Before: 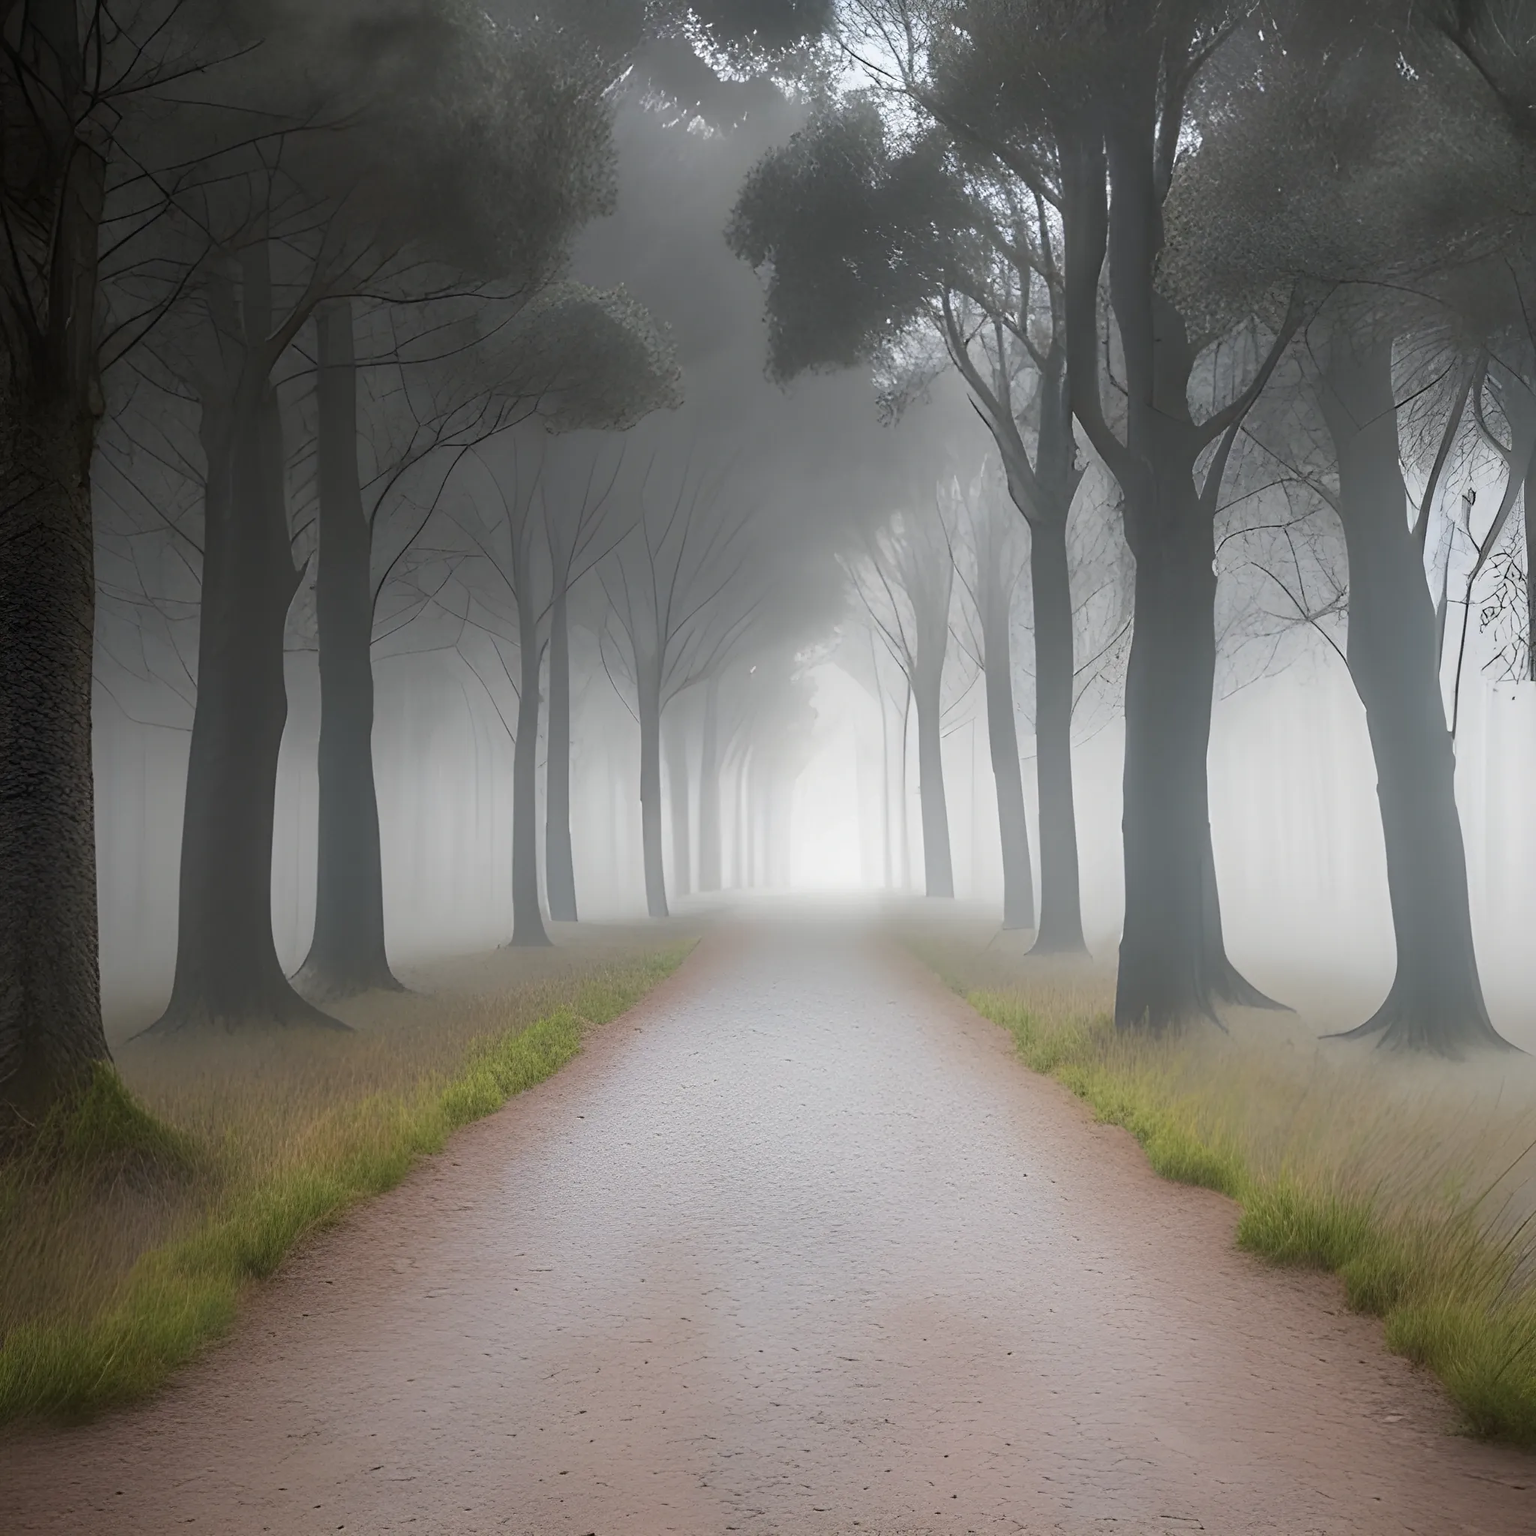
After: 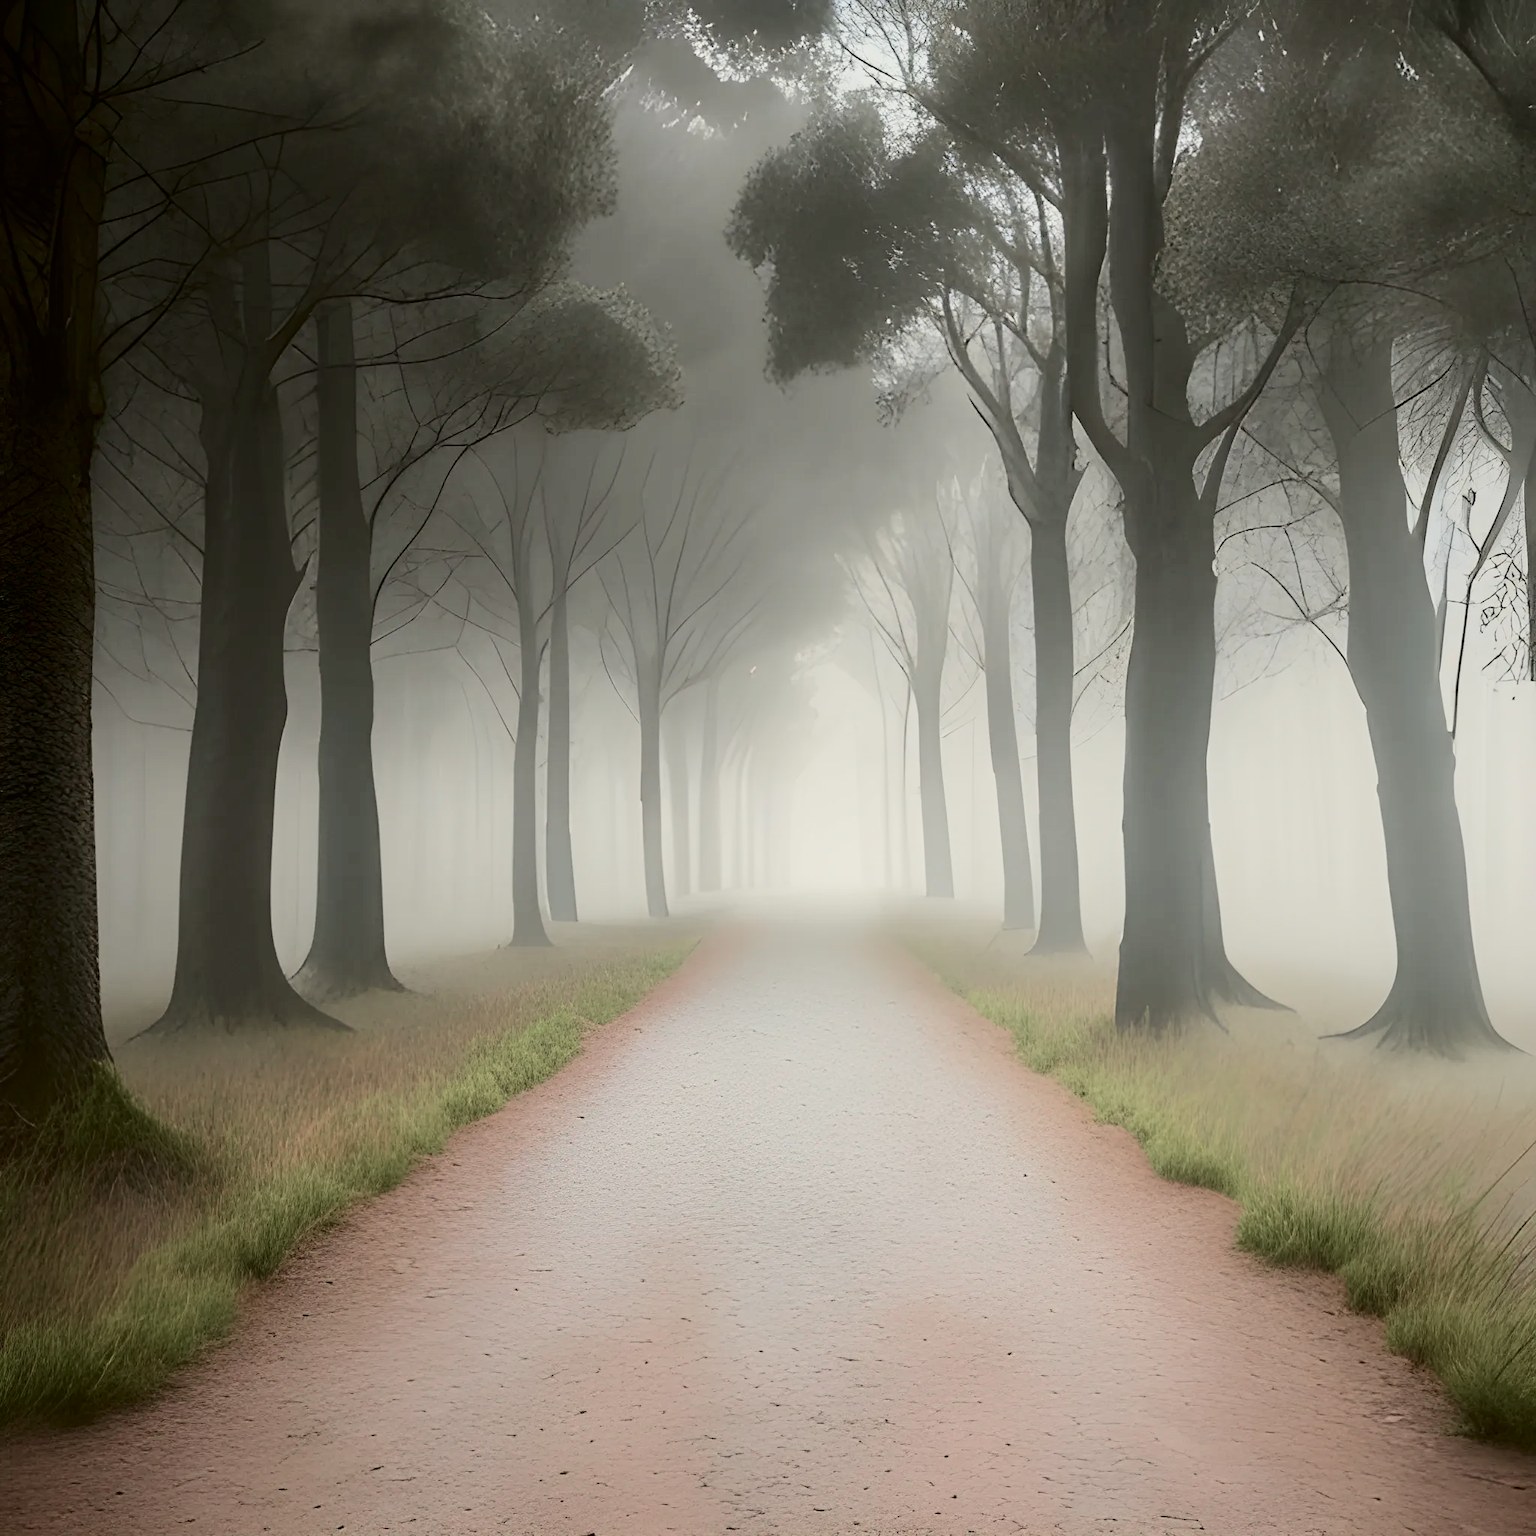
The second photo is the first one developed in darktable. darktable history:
tone curve: curves: ch0 [(0, 0) (0.049, 0.01) (0.154, 0.081) (0.491, 0.56) (0.739, 0.794) (0.992, 0.937)]; ch1 [(0, 0) (0.172, 0.123) (0.317, 0.272) (0.401, 0.422) (0.499, 0.497) (0.531, 0.54) (0.615, 0.603) (0.741, 0.783) (1, 1)]; ch2 [(0, 0) (0.411, 0.424) (0.462, 0.483) (0.544, 0.56) (0.686, 0.638) (1, 1)], color space Lab, independent channels, preserve colors none
